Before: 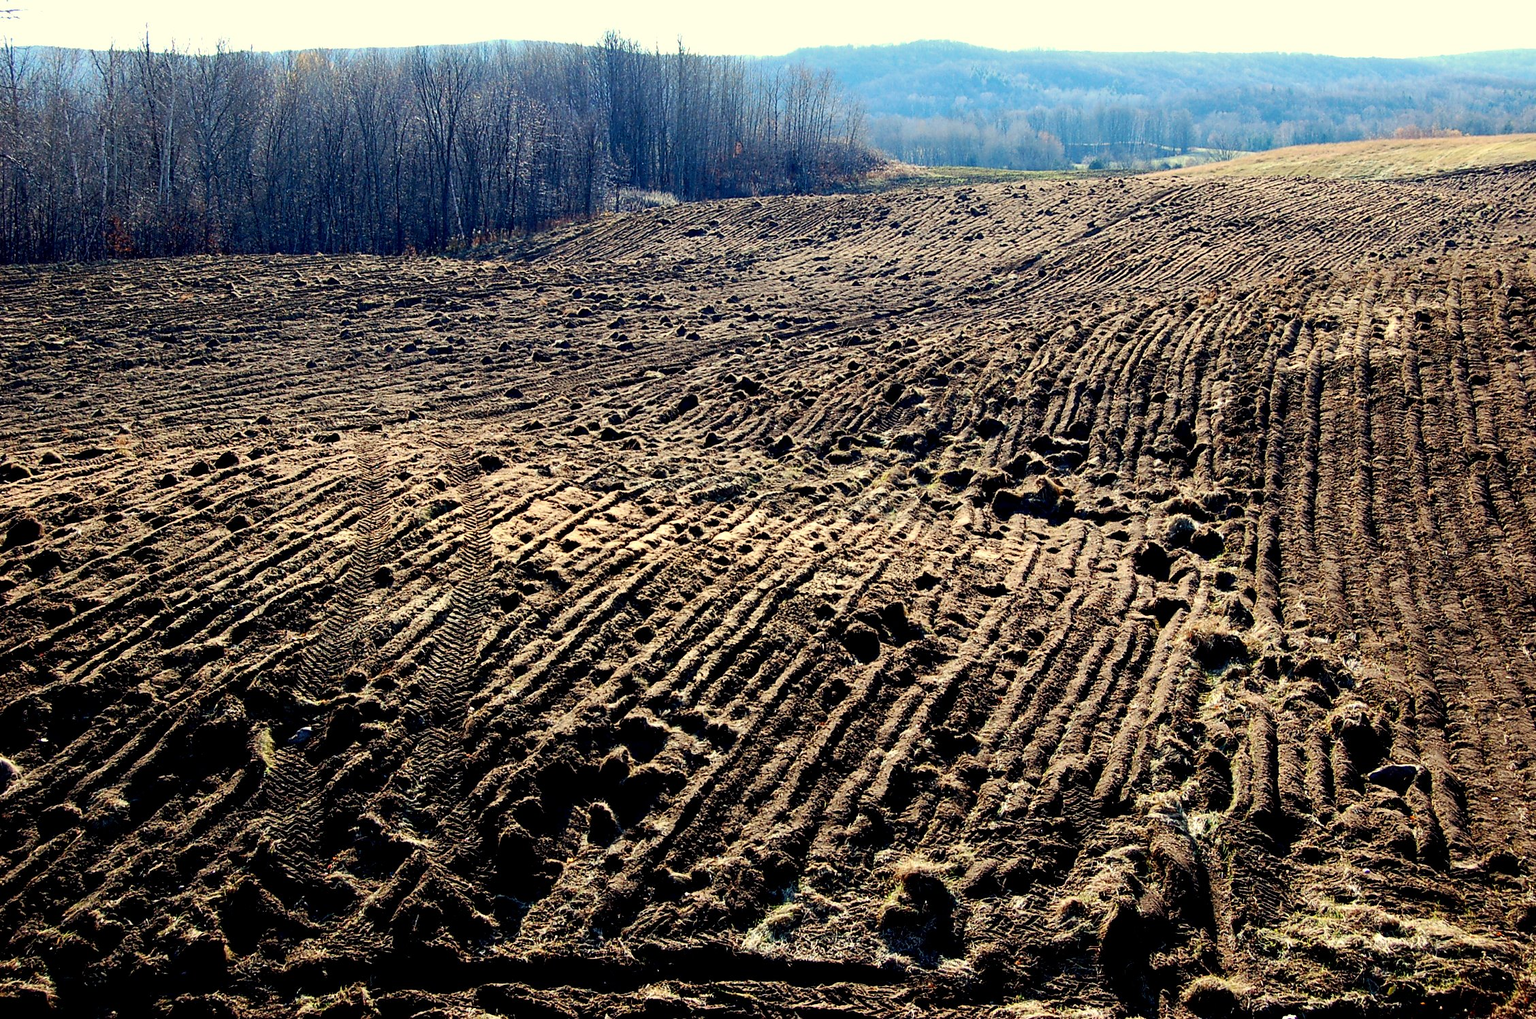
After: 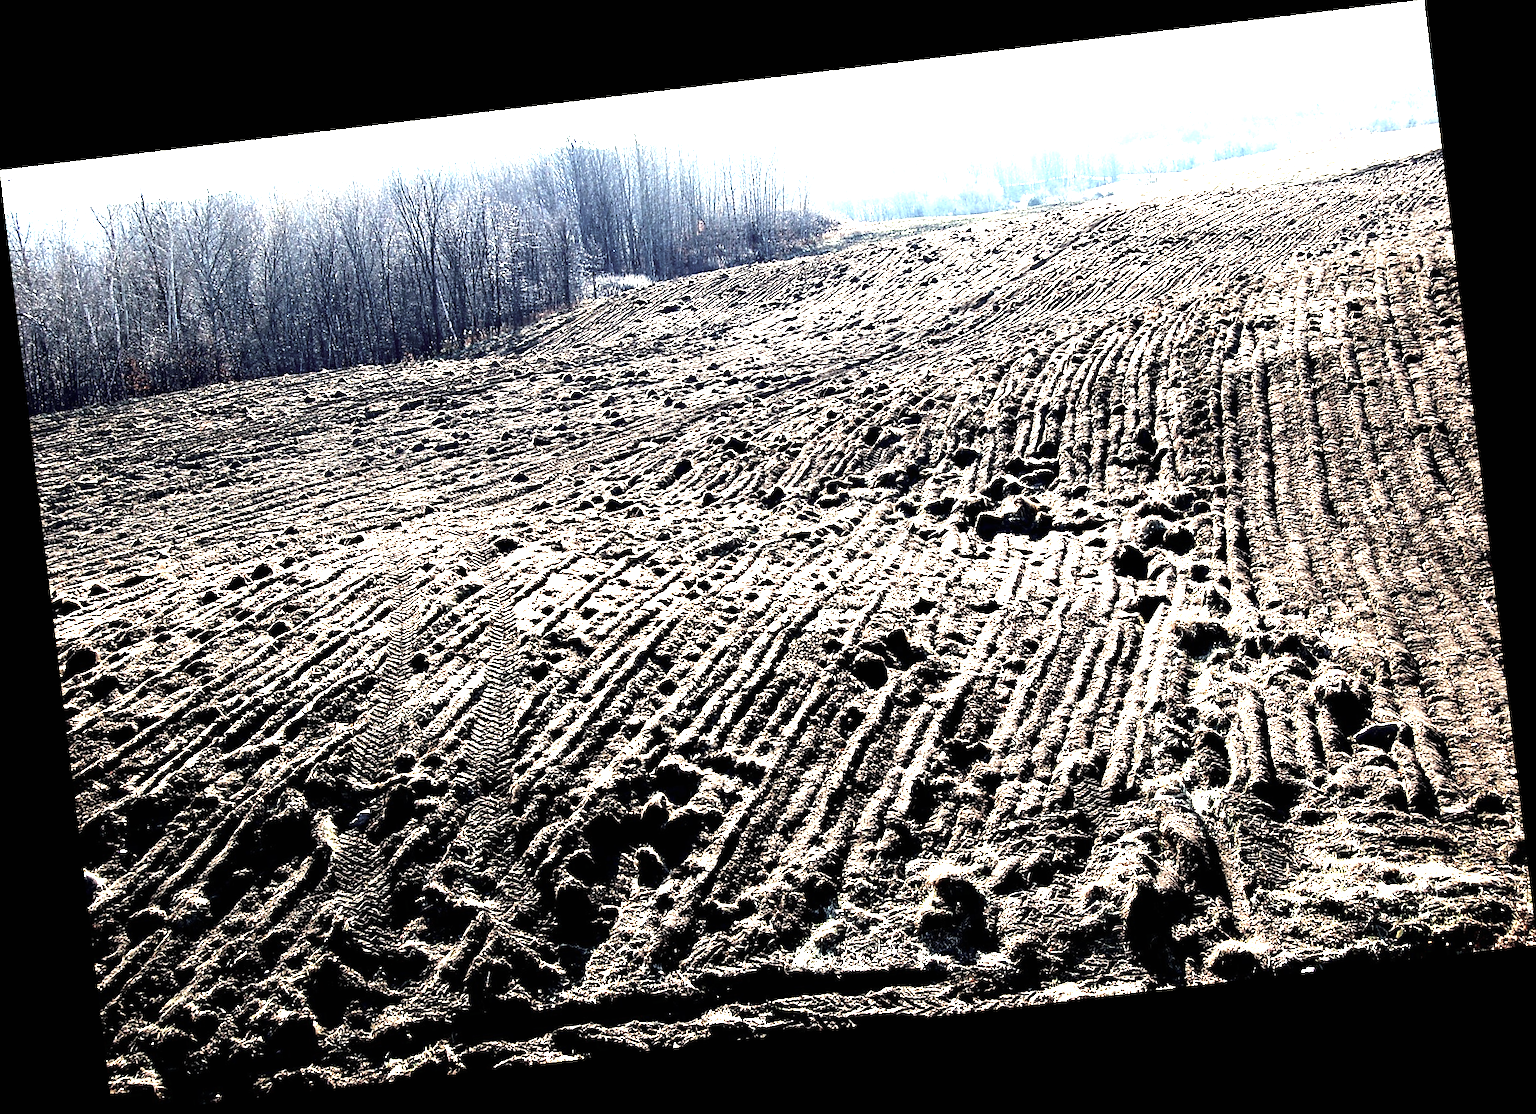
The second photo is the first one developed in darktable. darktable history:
rotate and perspective: rotation -6.83°, automatic cropping off
exposure: black level correction 0, exposure 1.388 EV, compensate exposure bias true, compensate highlight preservation false
color correction: saturation 0.5
tone equalizer: -8 EV -0.75 EV, -7 EV -0.7 EV, -6 EV -0.6 EV, -5 EV -0.4 EV, -3 EV 0.4 EV, -2 EV 0.6 EV, -1 EV 0.7 EV, +0 EV 0.75 EV, edges refinement/feathering 500, mask exposure compensation -1.57 EV, preserve details no
